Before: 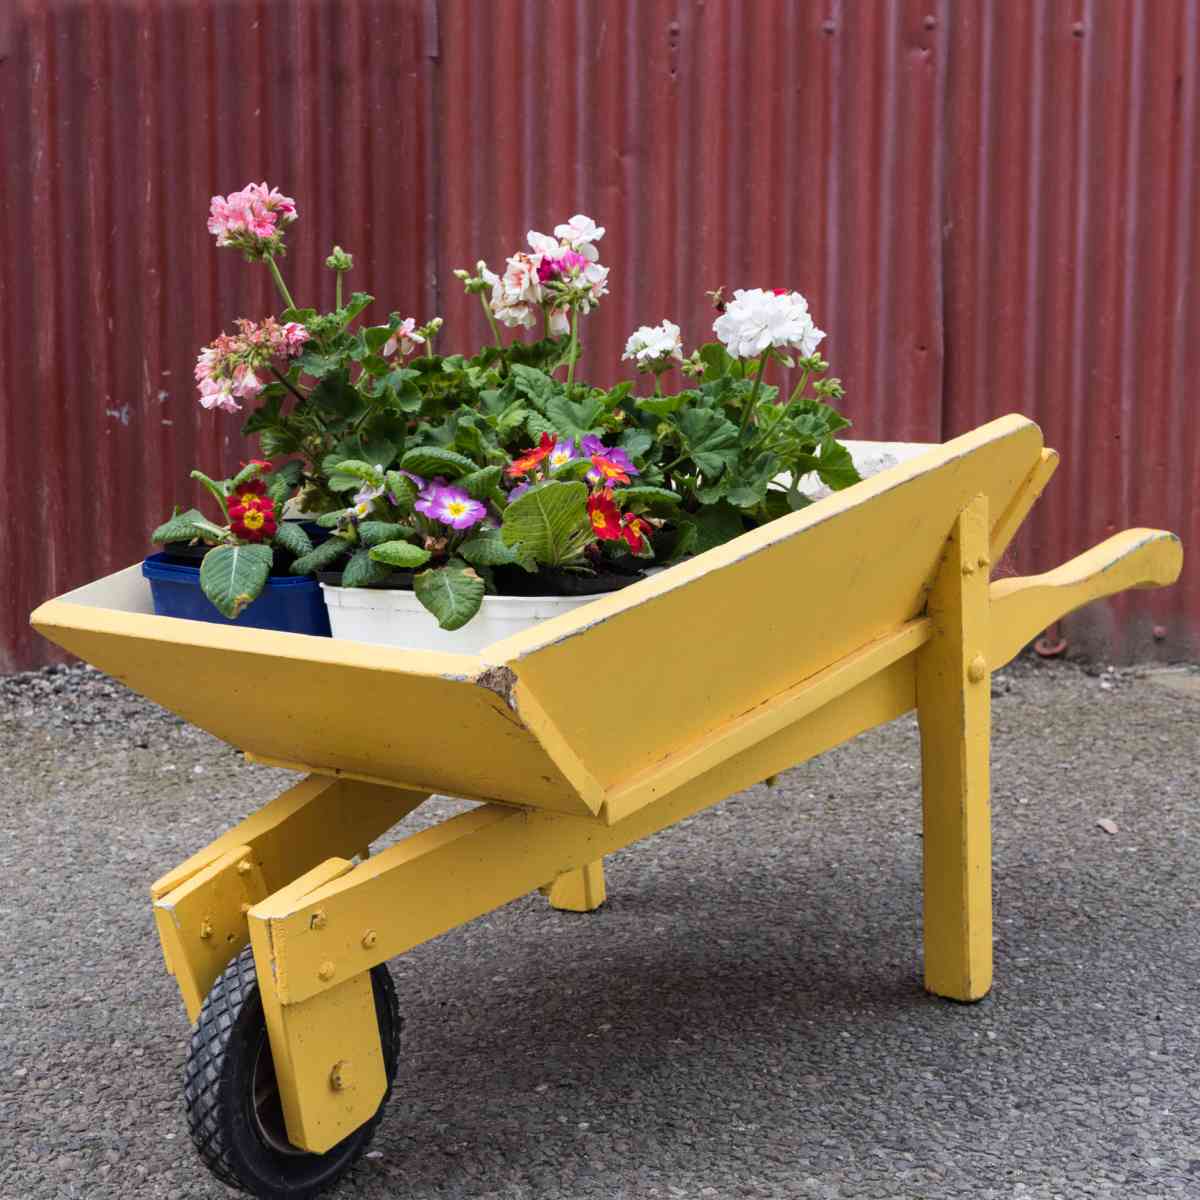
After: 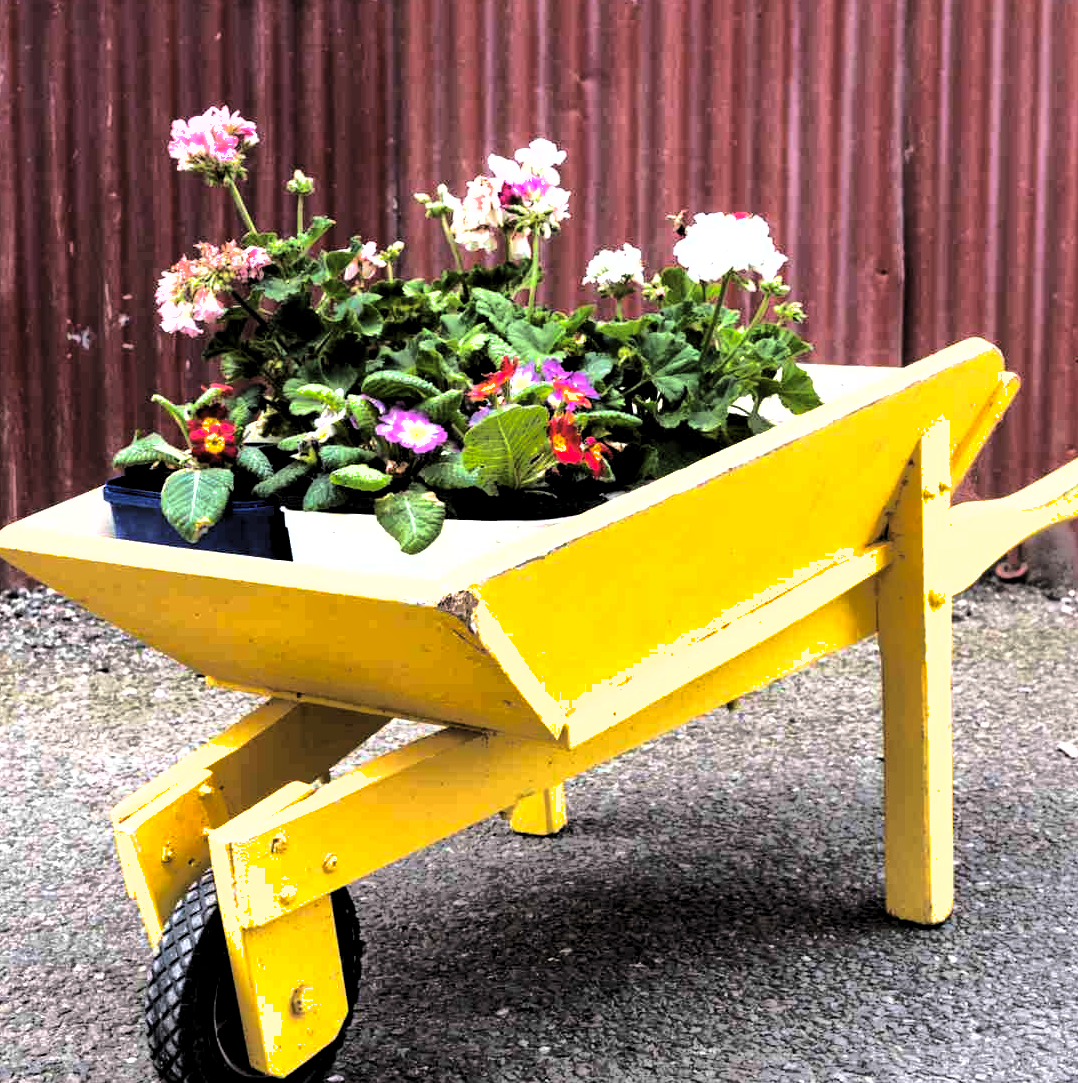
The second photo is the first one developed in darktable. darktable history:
shadows and highlights: shadows 39.98, highlights -60.11
crop: left 3.287%, top 6.372%, right 5.999%, bottom 3.311%
exposure: black level correction 0, exposure 0.695 EV, compensate exposure bias true, compensate highlight preservation false
contrast brightness saturation: contrast 0.244, brightness 0.091
levels: levels [0.116, 0.574, 1]
tone equalizer: -8 EV -0.72 EV, -7 EV -0.695 EV, -6 EV -0.618 EV, -5 EV -0.399 EV, -3 EV 0.403 EV, -2 EV 0.6 EV, -1 EV 0.69 EV, +0 EV 0.774 EV, edges refinement/feathering 500, mask exposure compensation -1.57 EV, preserve details no
